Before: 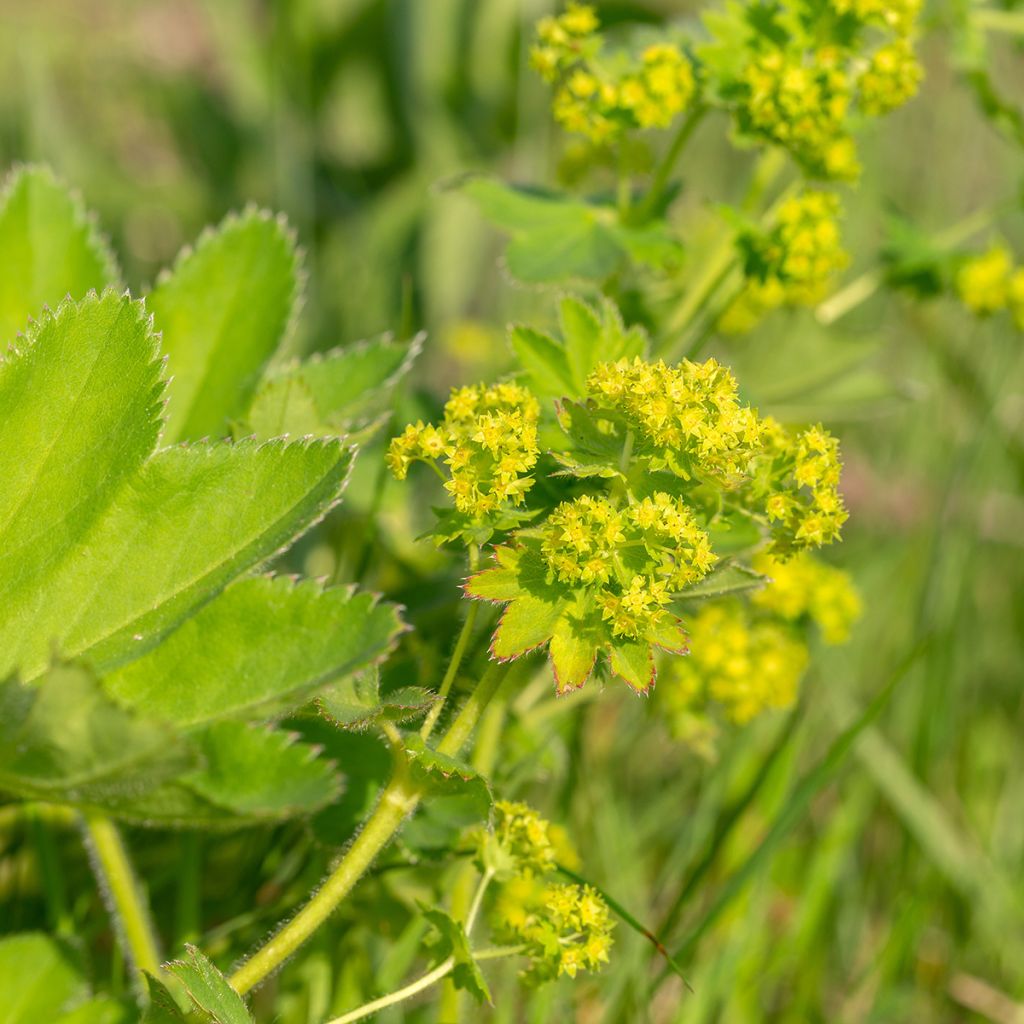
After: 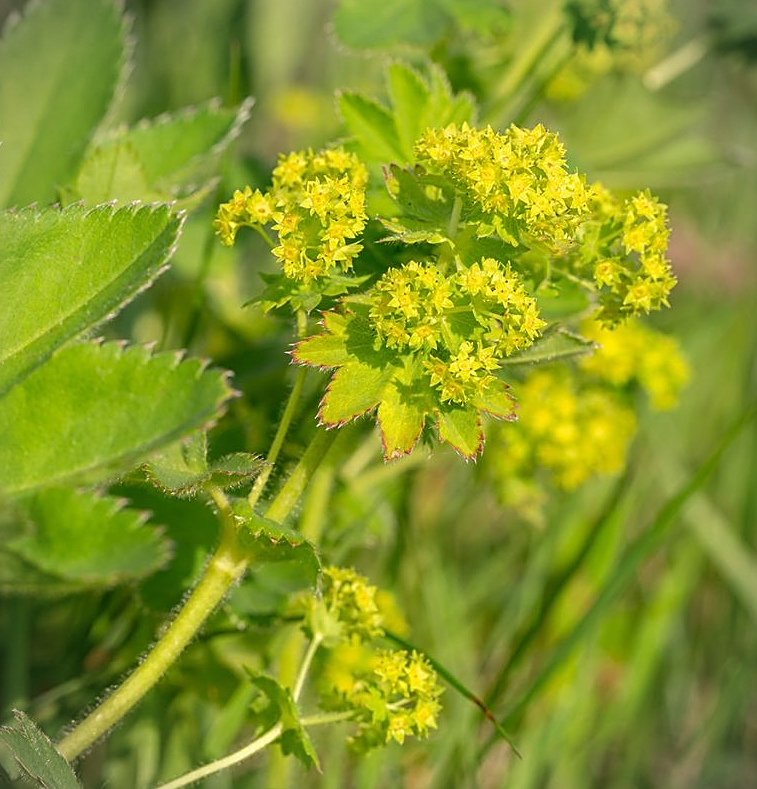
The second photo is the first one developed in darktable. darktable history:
sharpen: on, module defaults
vignetting: fall-off start 91.19%
crop: left 16.871%, top 22.857%, right 9.116%
